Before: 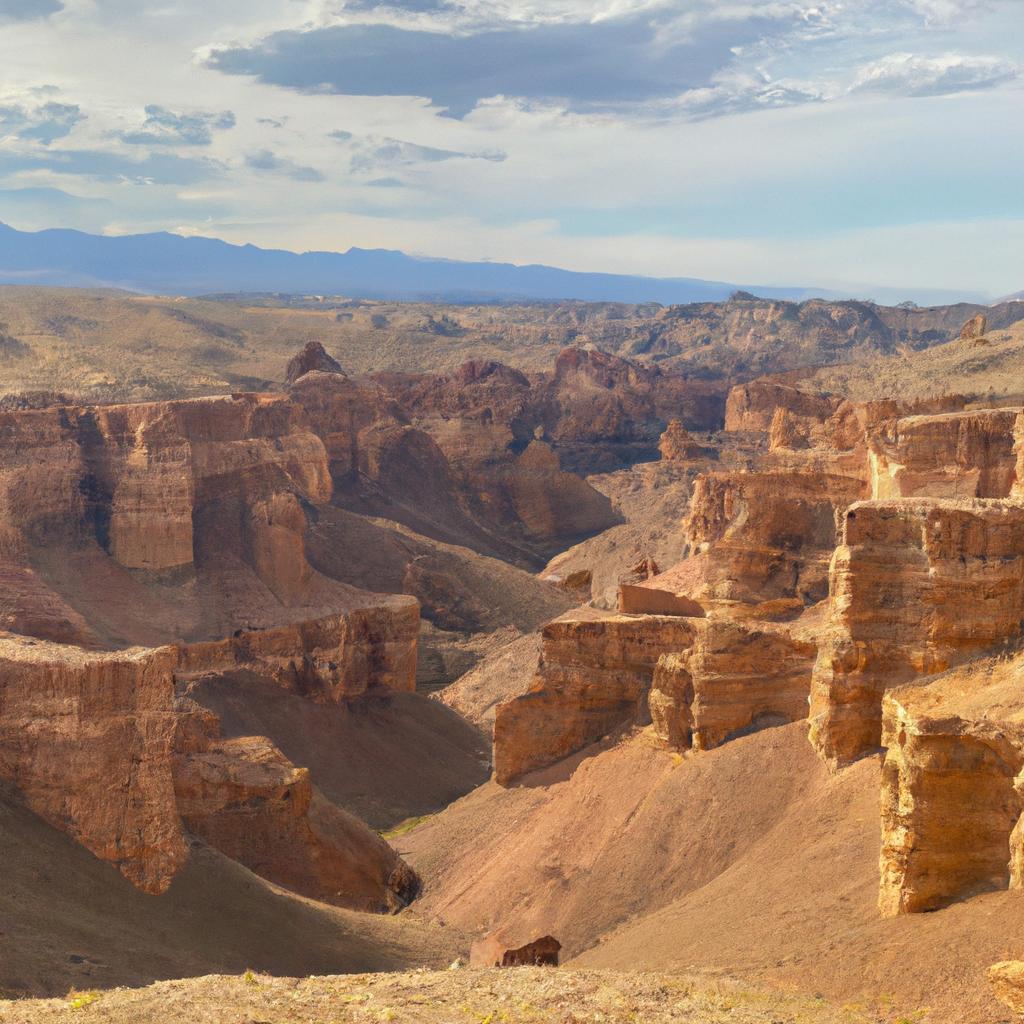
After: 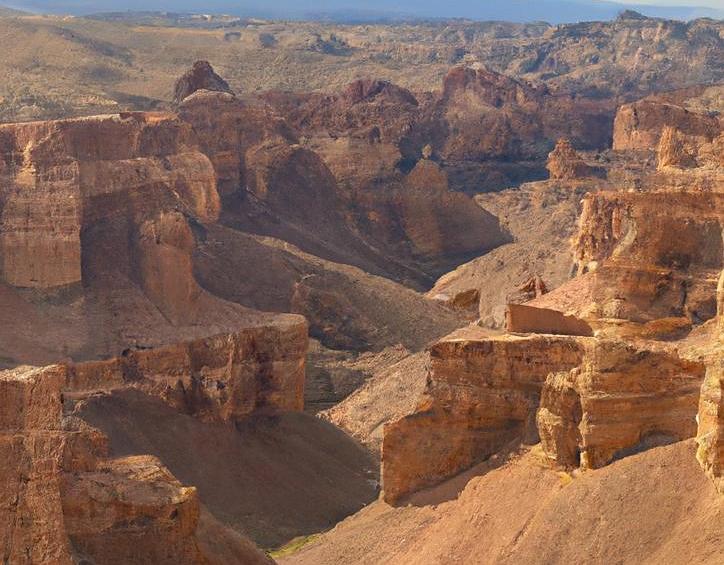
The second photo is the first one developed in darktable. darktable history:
crop: left 11.028%, top 27.535%, right 18.232%, bottom 17.233%
sharpen: radius 1.598, amount 0.364, threshold 1.273
